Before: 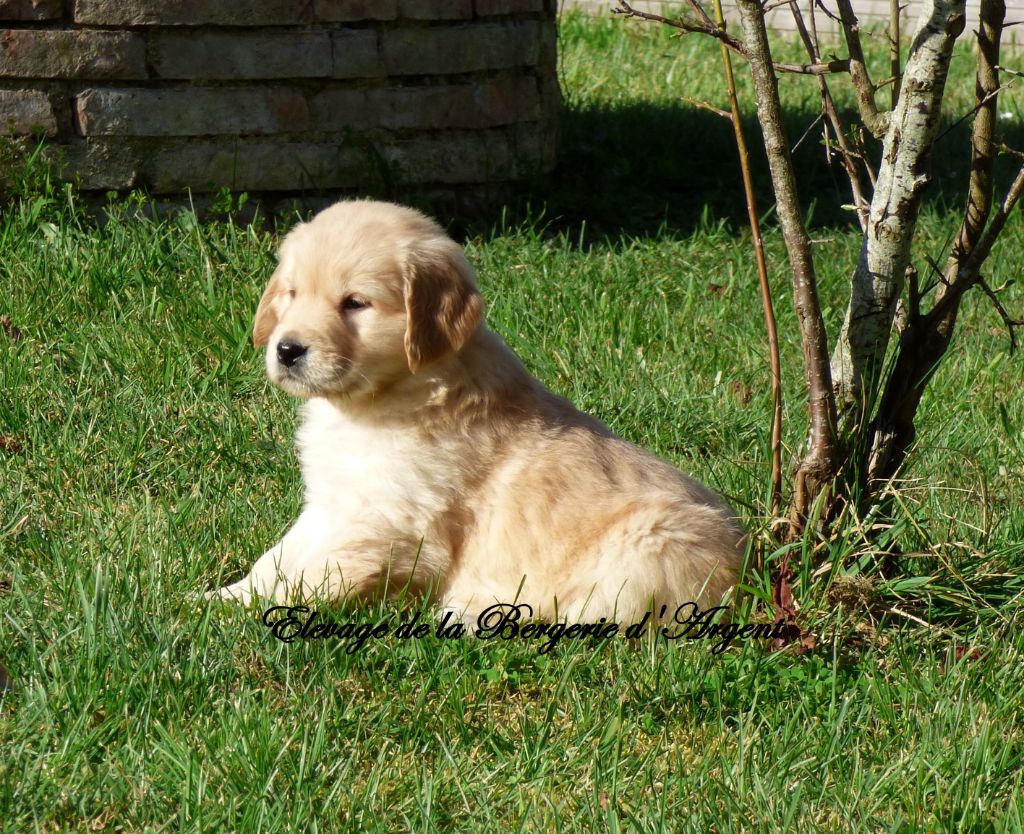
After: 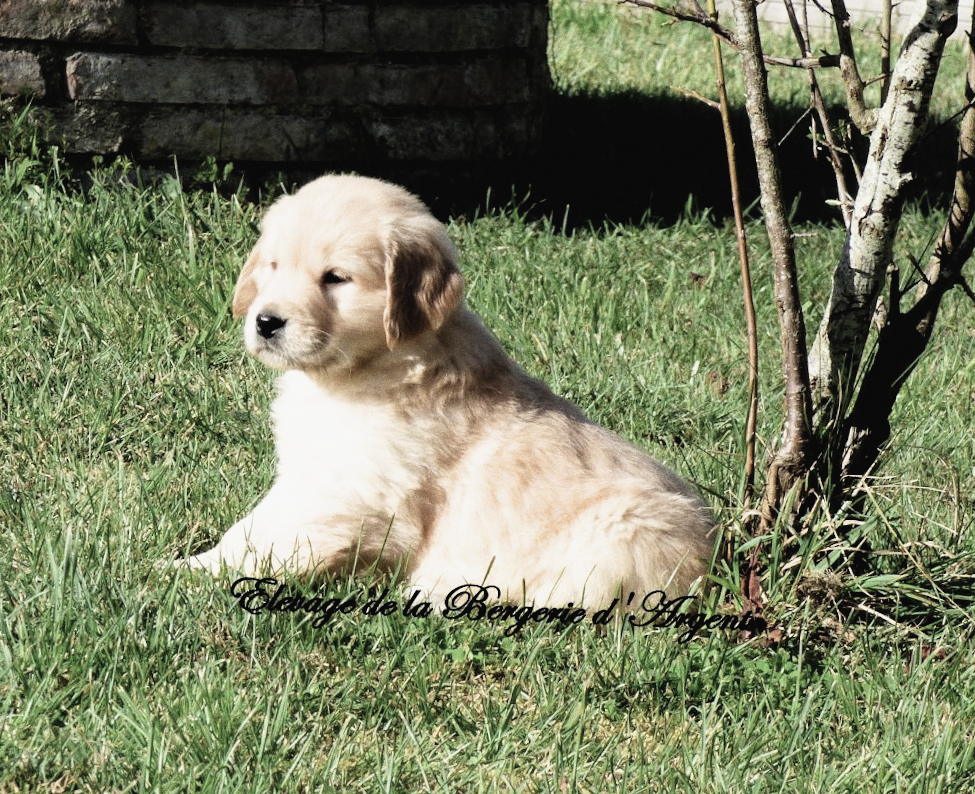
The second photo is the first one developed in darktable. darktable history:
crop and rotate: angle -2.38°
filmic rgb: black relative exposure -5 EV, white relative exposure 3.2 EV, hardness 3.42, contrast 1.2, highlights saturation mix -30%
grain: on, module defaults
exposure: black level correction 0, exposure 0.7 EV, compensate exposure bias true, compensate highlight preservation false
contrast brightness saturation: contrast -0.05, saturation -0.41
